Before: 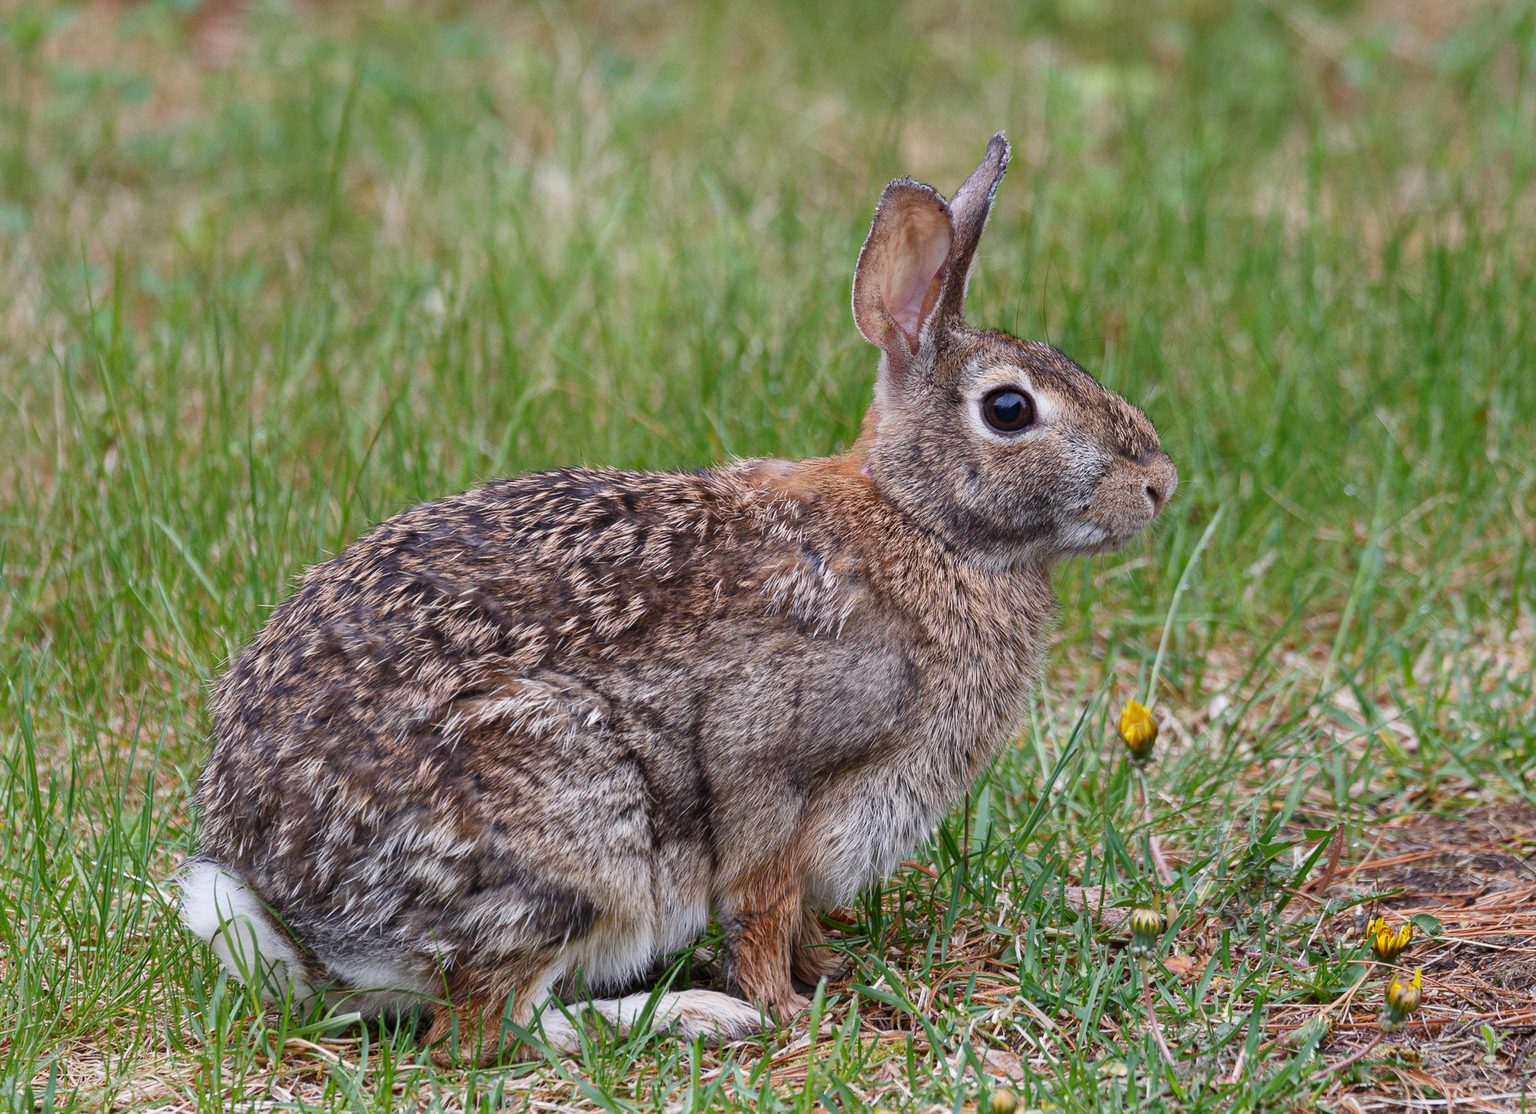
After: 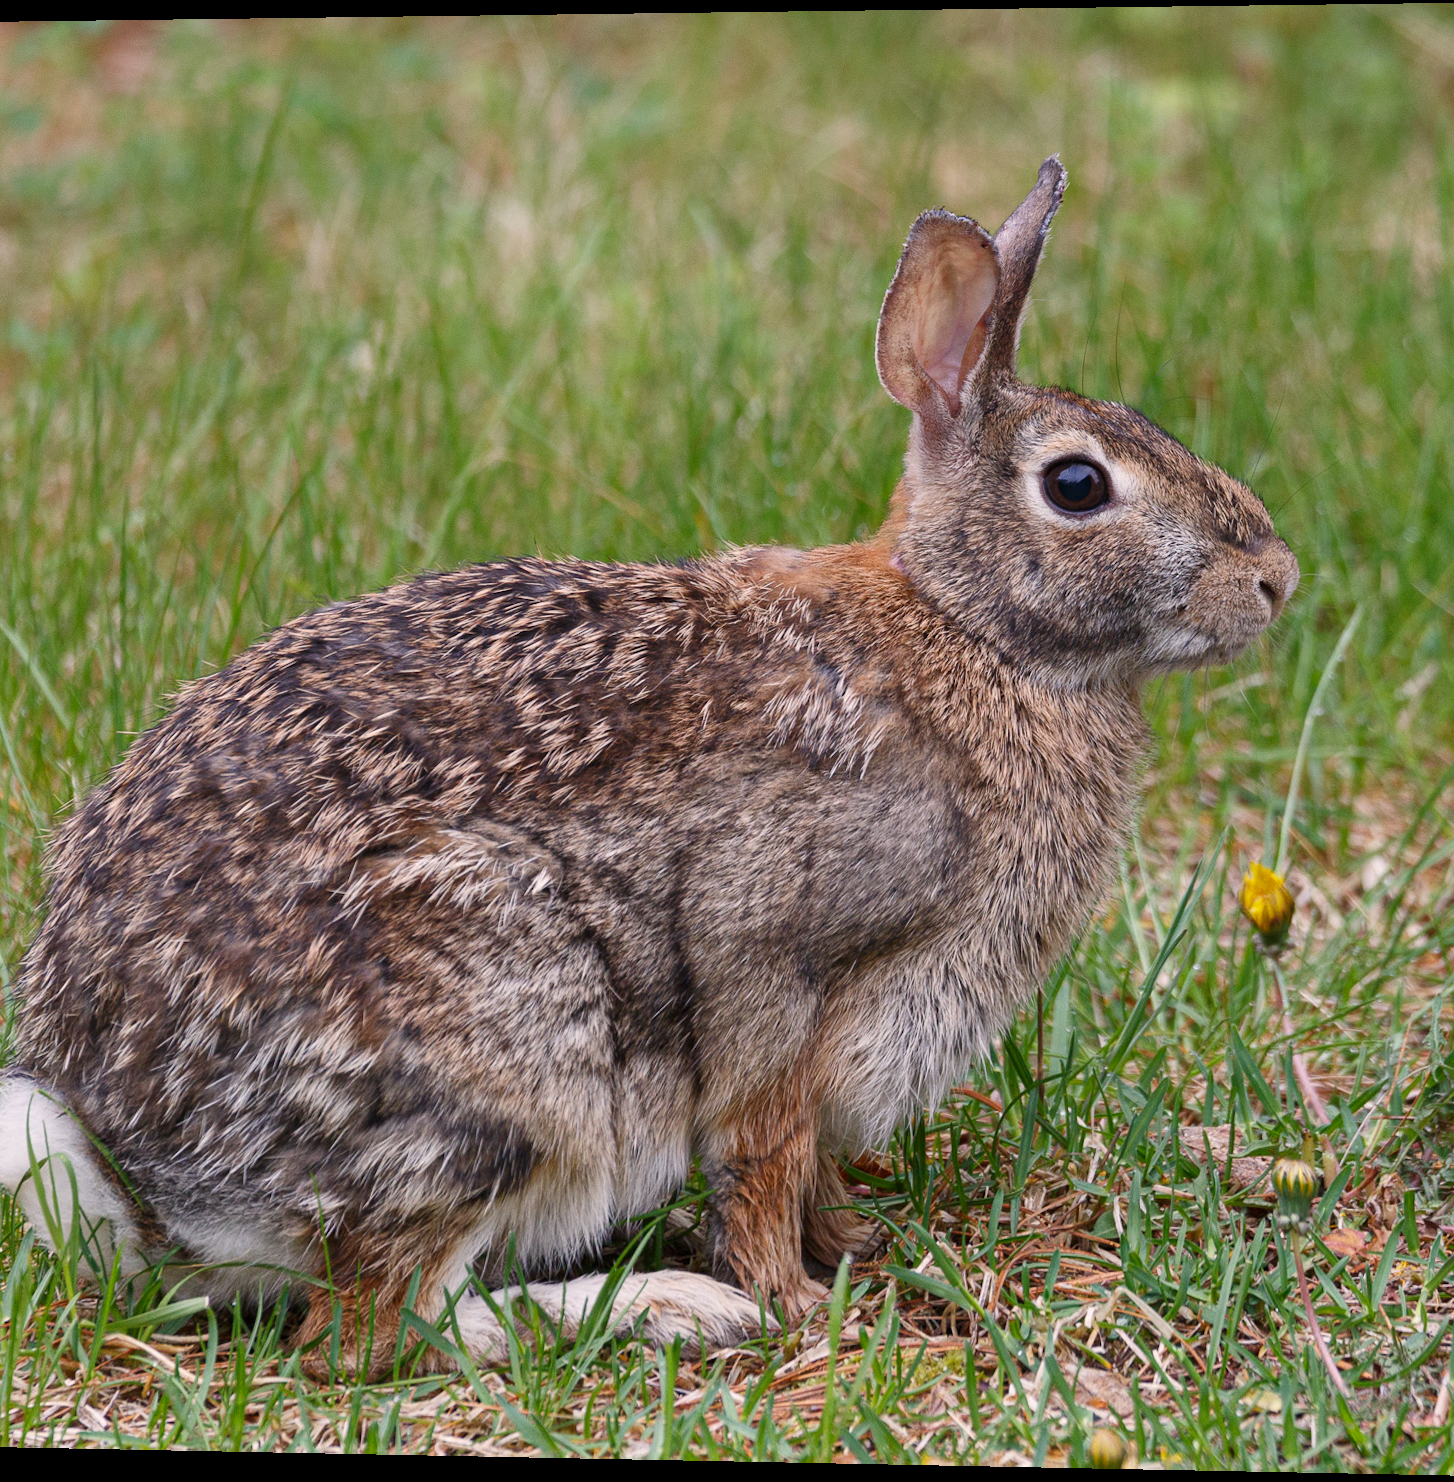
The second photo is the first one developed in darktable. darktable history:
rotate and perspective: rotation 0.128°, lens shift (vertical) -0.181, lens shift (horizontal) -0.044, shear 0.001, automatic cropping off
crop and rotate: left 13.537%, right 19.796%
color correction: highlights a* 3.84, highlights b* 5.07
color balance rgb: global vibrance 0.5%
